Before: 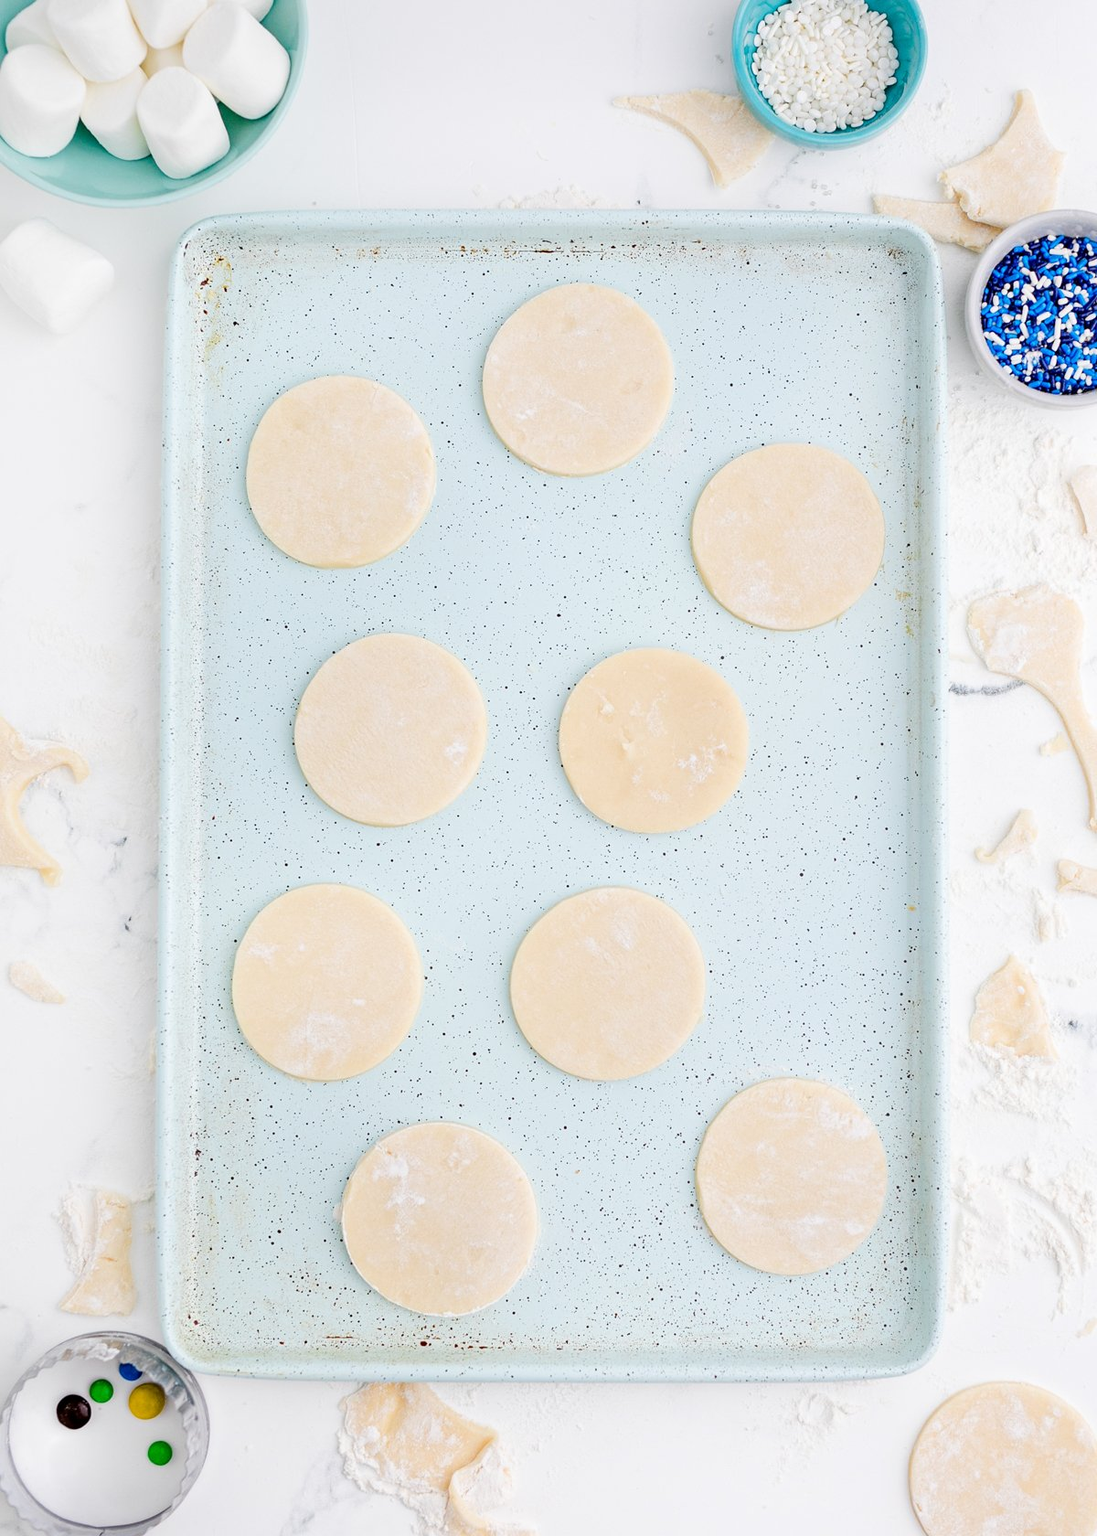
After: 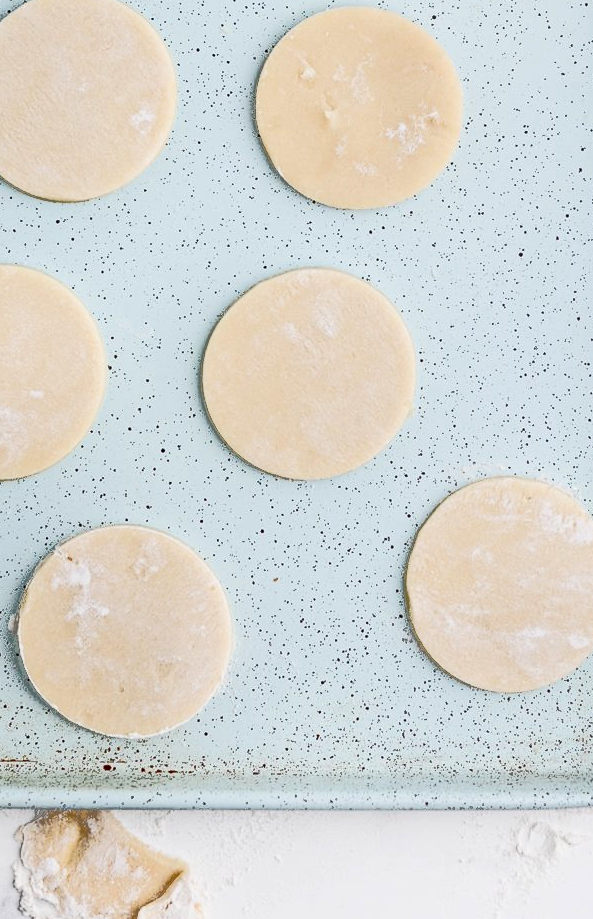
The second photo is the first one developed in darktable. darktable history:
crop: left 29.672%, top 41.786%, right 20.851%, bottom 3.487%
contrast brightness saturation: contrast 0.1, brightness -0.26, saturation 0.14
fill light: exposure -0.73 EV, center 0.69, width 2.2
